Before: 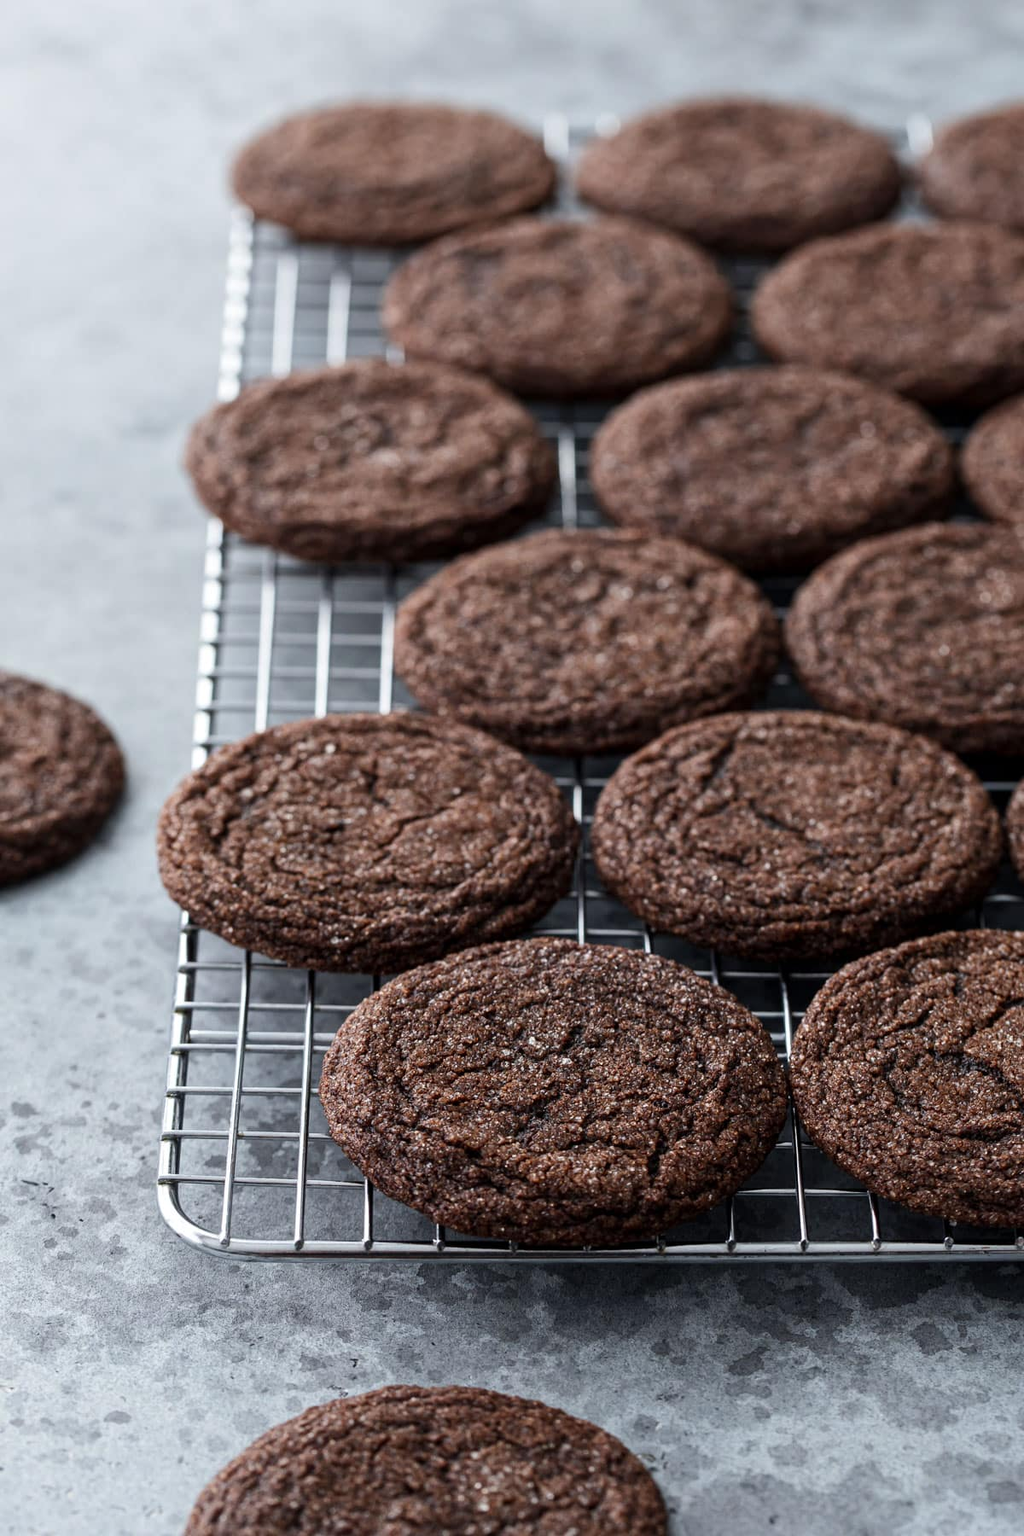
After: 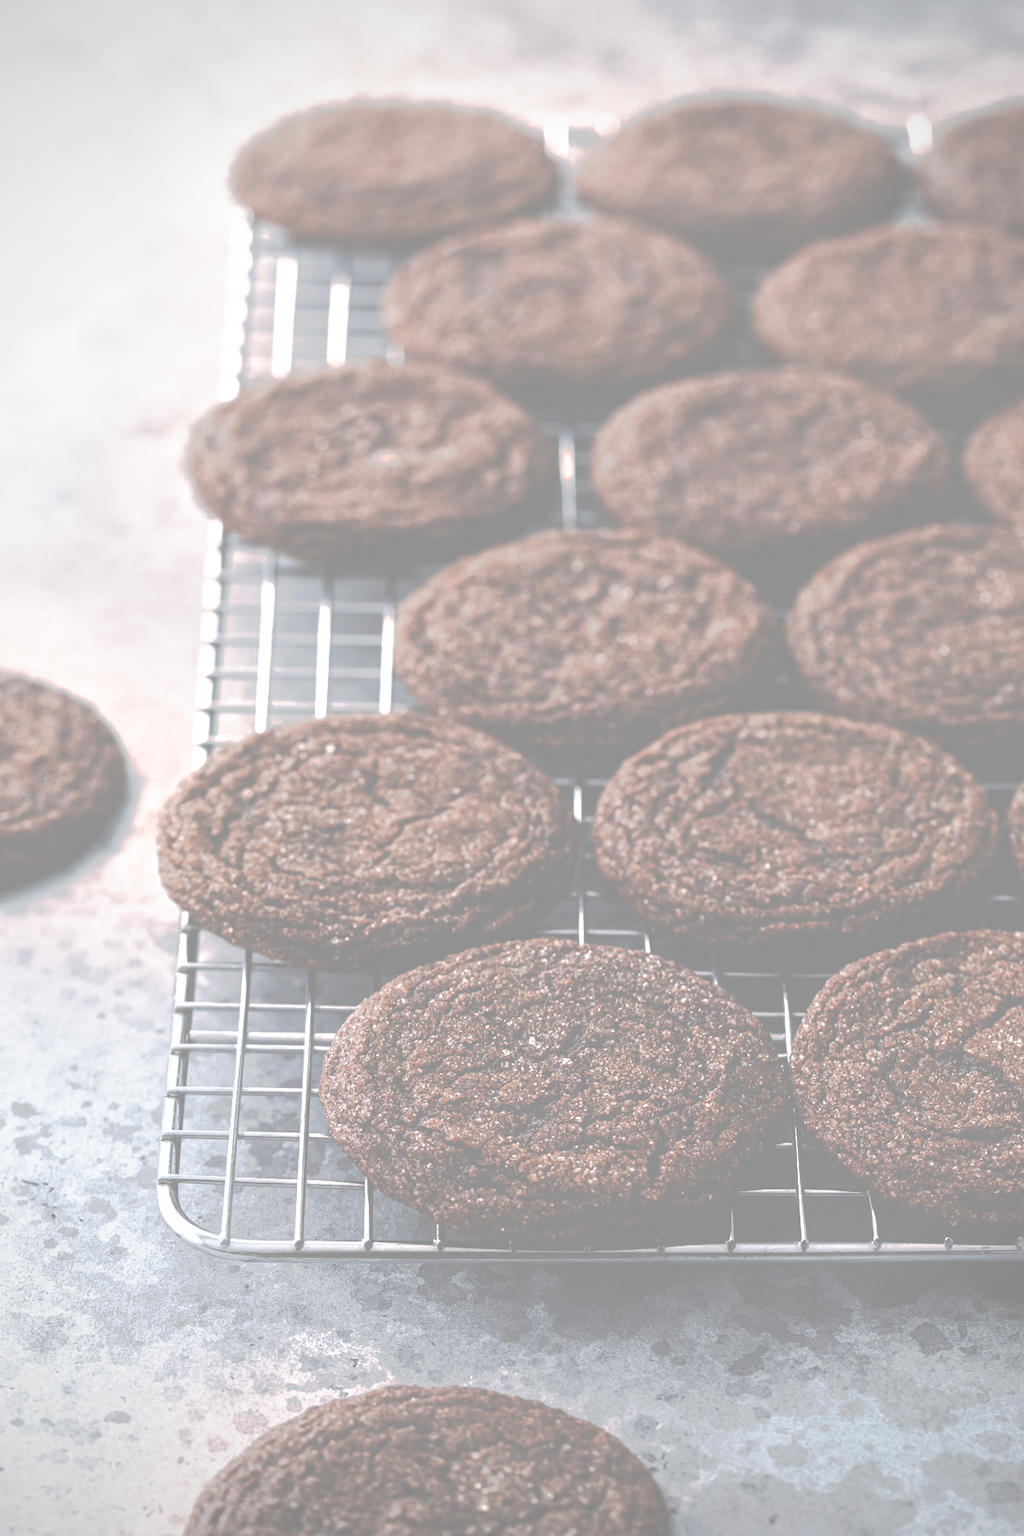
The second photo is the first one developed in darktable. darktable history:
exposure: black level correction -0.002, exposure 1.35 EV, compensate highlight preservation false
filmic rgb: black relative exposure -16 EV, threshold -0.33 EV, transition 3.19 EV, structure ↔ texture 100%, target black luminance 0%, hardness 7.57, latitude 72.96%, contrast 0.908, highlights saturation mix 10%, shadows ↔ highlights balance -0.38%, add noise in highlights 0, preserve chrominance no, color science v4 (2020), iterations of high-quality reconstruction 10, enable highlight reconstruction true
tone curve: curves: ch0 [(0, 0) (0.003, 0.6) (0.011, 0.6) (0.025, 0.601) (0.044, 0.601) (0.069, 0.601) (0.1, 0.601) (0.136, 0.602) (0.177, 0.605) (0.224, 0.609) (0.277, 0.615) (0.335, 0.625) (0.399, 0.633) (0.468, 0.654) (0.543, 0.676) (0.623, 0.71) (0.709, 0.753) (0.801, 0.802) (0.898, 0.85) (1, 1)], preserve colors none
vignetting: fall-off radius 60.92%
